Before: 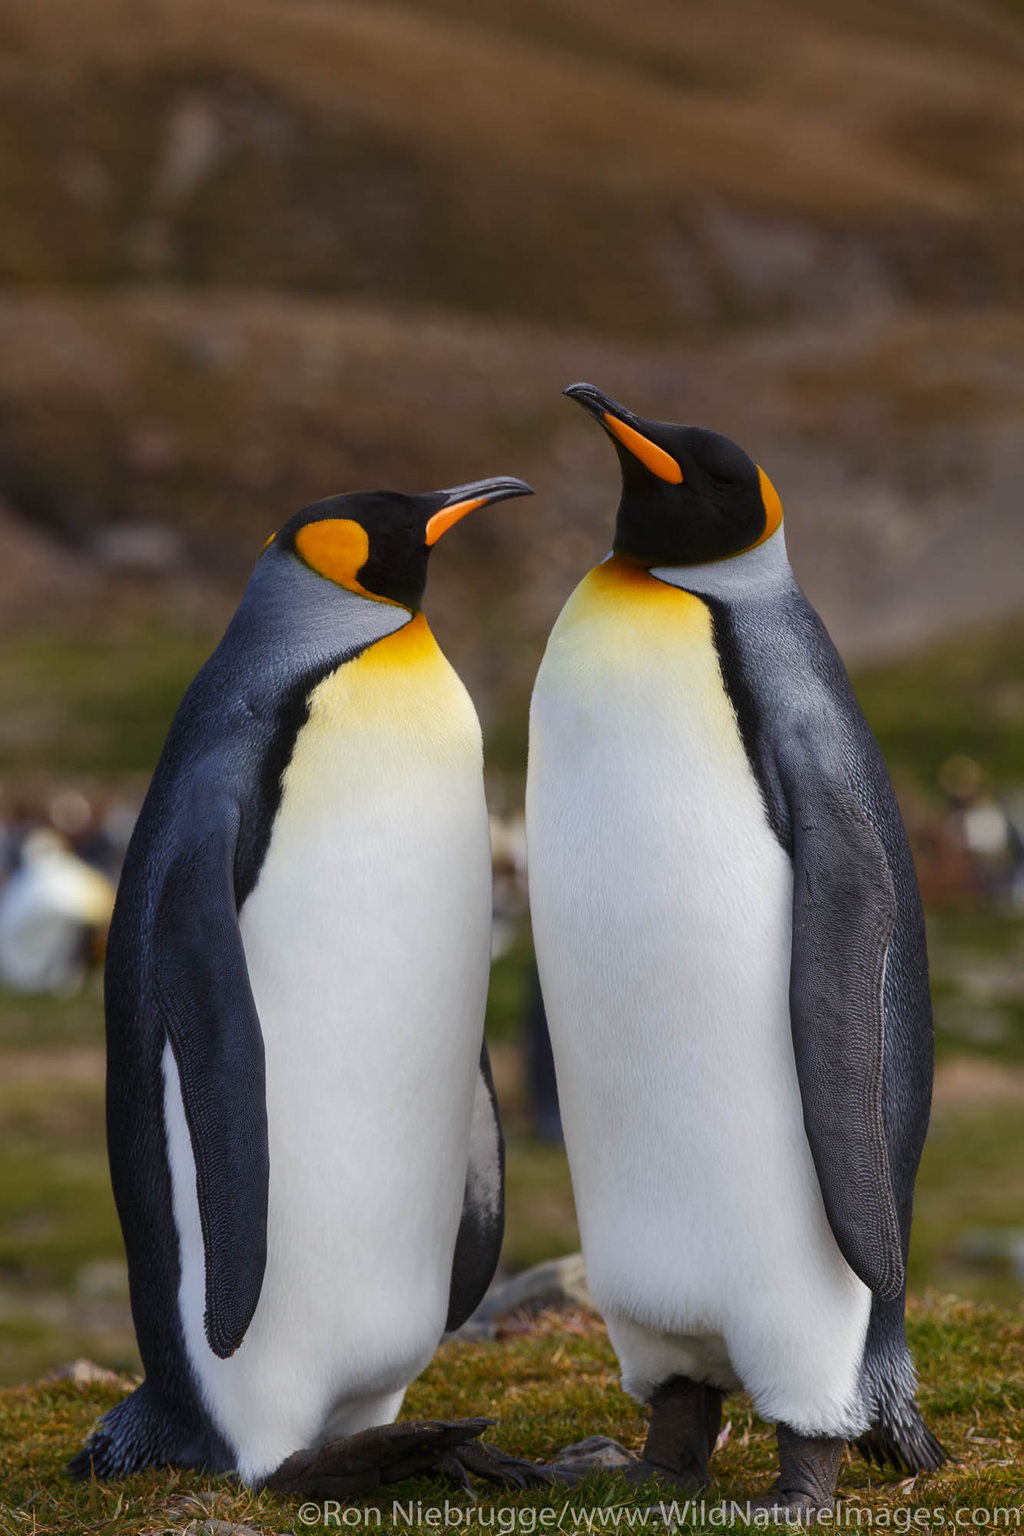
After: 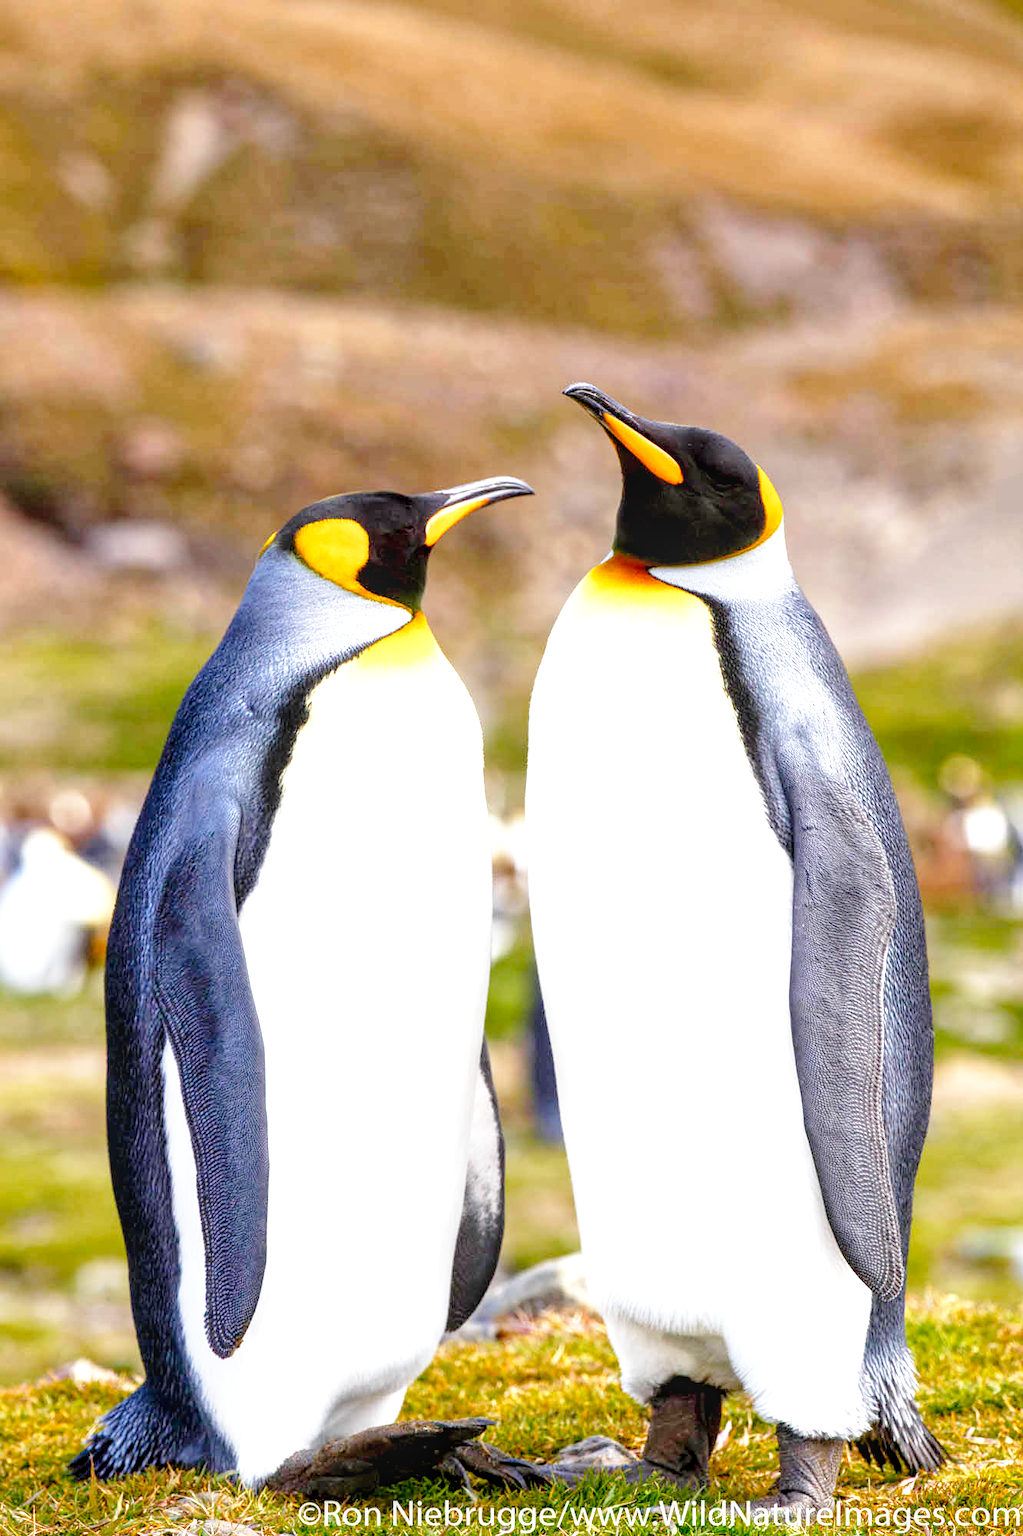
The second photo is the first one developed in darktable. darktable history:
local contrast: on, module defaults
exposure: black level correction 0.005, exposure 2.084 EV, compensate highlight preservation false
base curve: curves: ch0 [(0, 0) (0.028, 0.03) (0.121, 0.232) (0.46, 0.748) (0.859, 0.968) (1, 1)], preserve colors none
tone equalizer: -8 EV 0.25 EV, -7 EV 0.417 EV, -6 EV 0.417 EV, -5 EV 0.25 EV, -3 EV -0.25 EV, -2 EV -0.417 EV, -1 EV -0.417 EV, +0 EV -0.25 EV, edges refinement/feathering 500, mask exposure compensation -1.57 EV, preserve details guided filter
